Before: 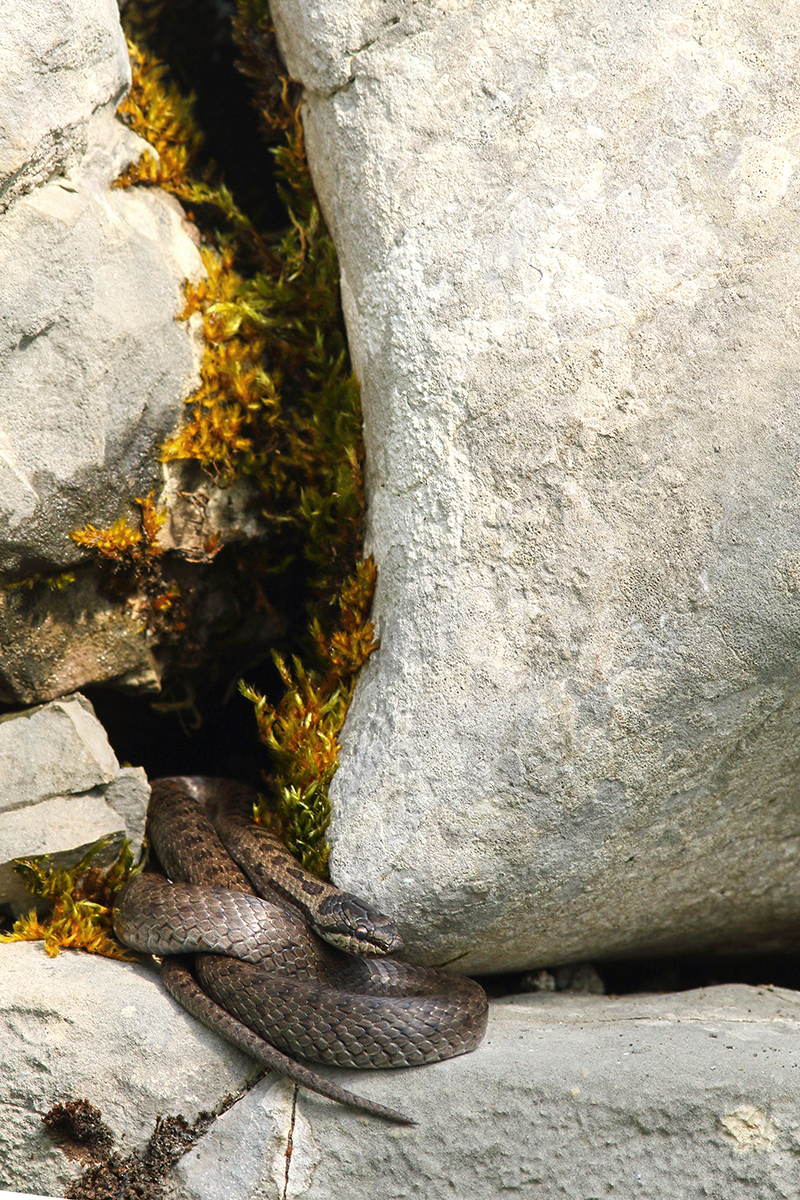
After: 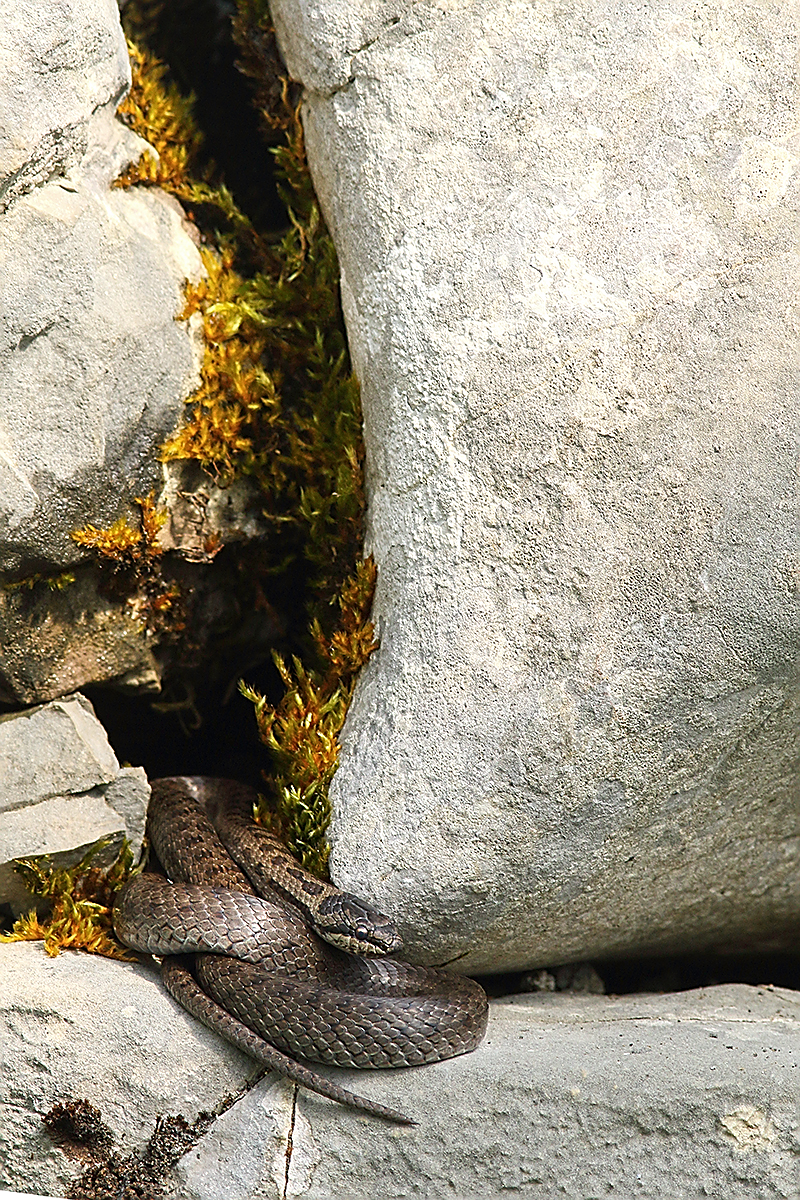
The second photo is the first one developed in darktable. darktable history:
sharpen: radius 1.385, amount 1.261, threshold 0.614
